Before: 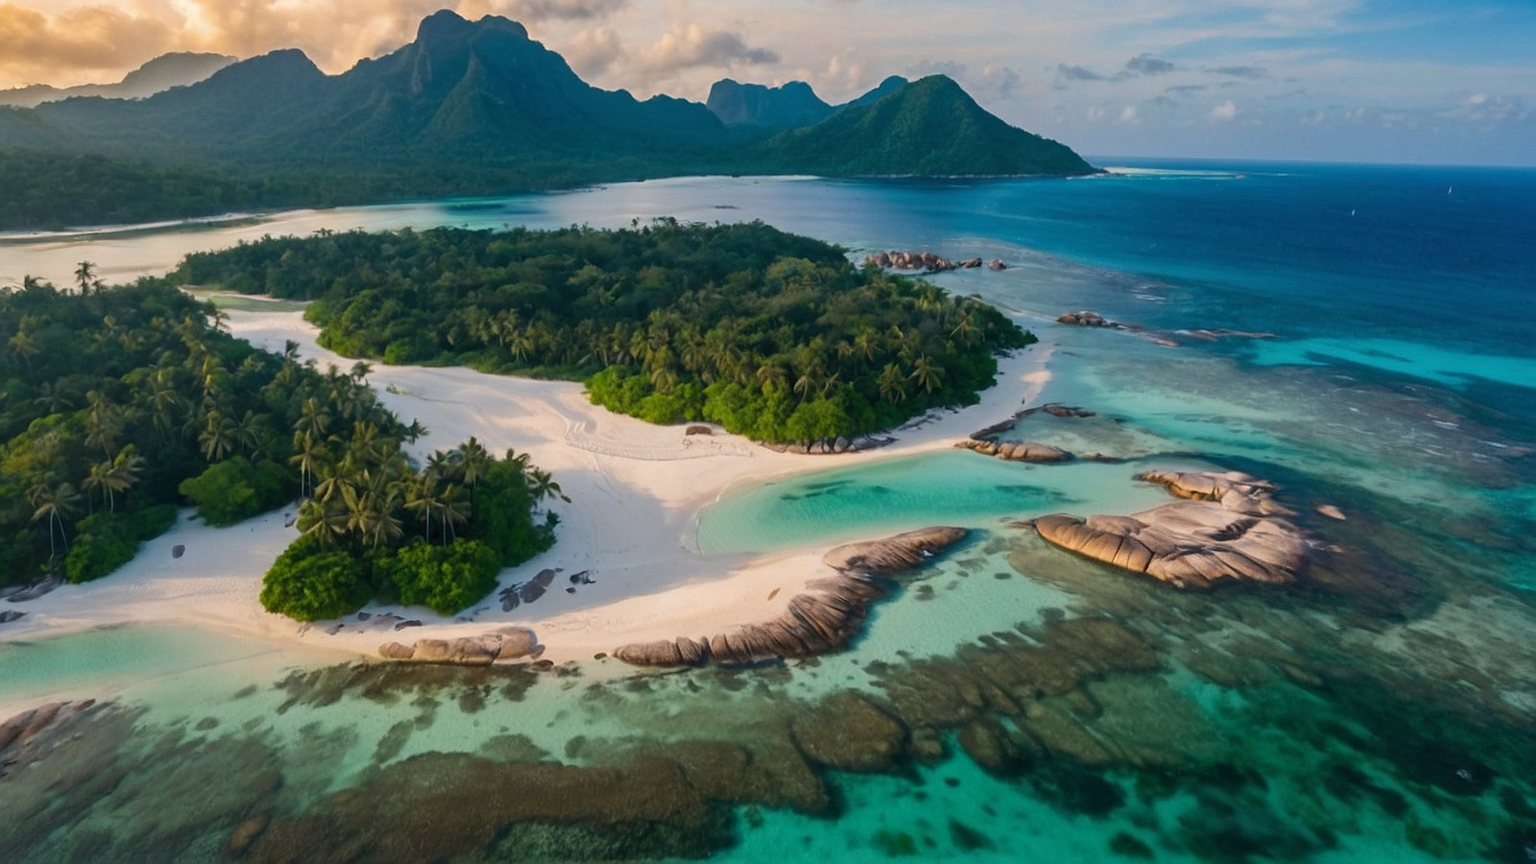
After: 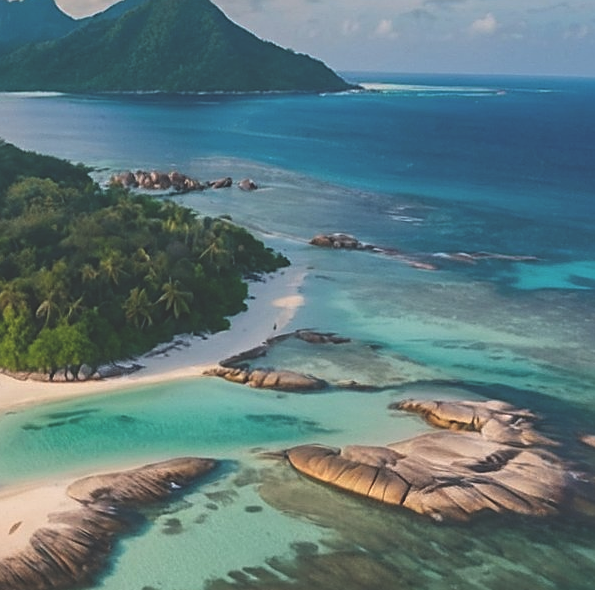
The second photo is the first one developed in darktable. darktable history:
sharpen: on, module defaults
exposure: black level correction -0.029, compensate exposure bias true, compensate highlight preservation false
crop and rotate: left 49.513%, top 10.125%, right 13.24%, bottom 24.227%
